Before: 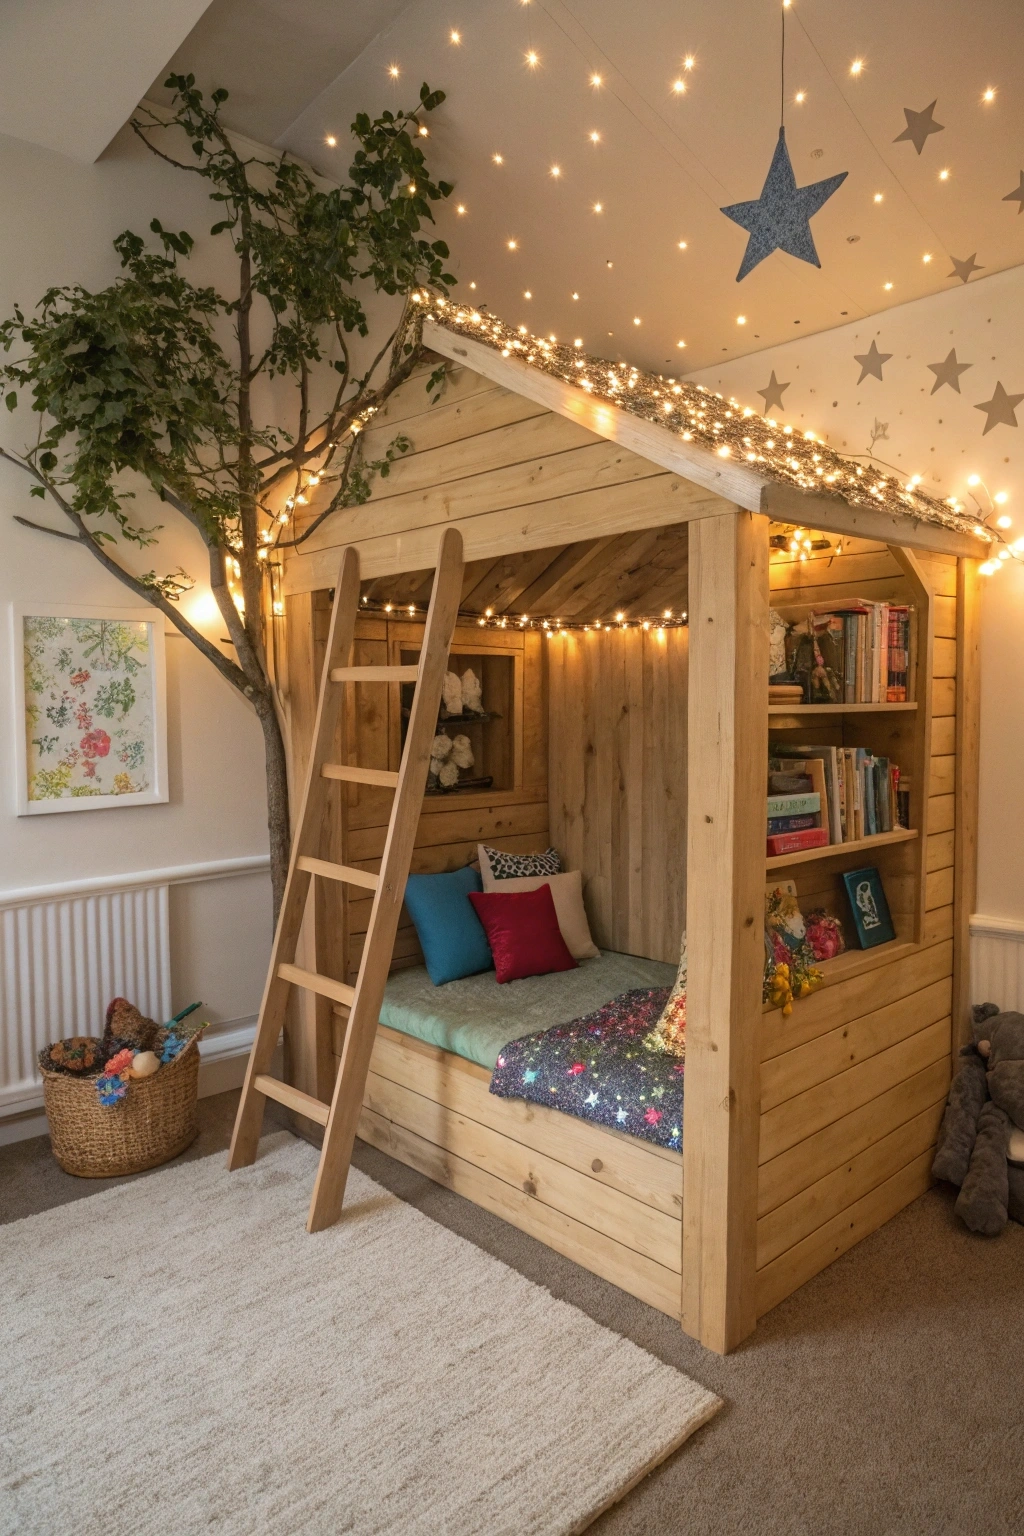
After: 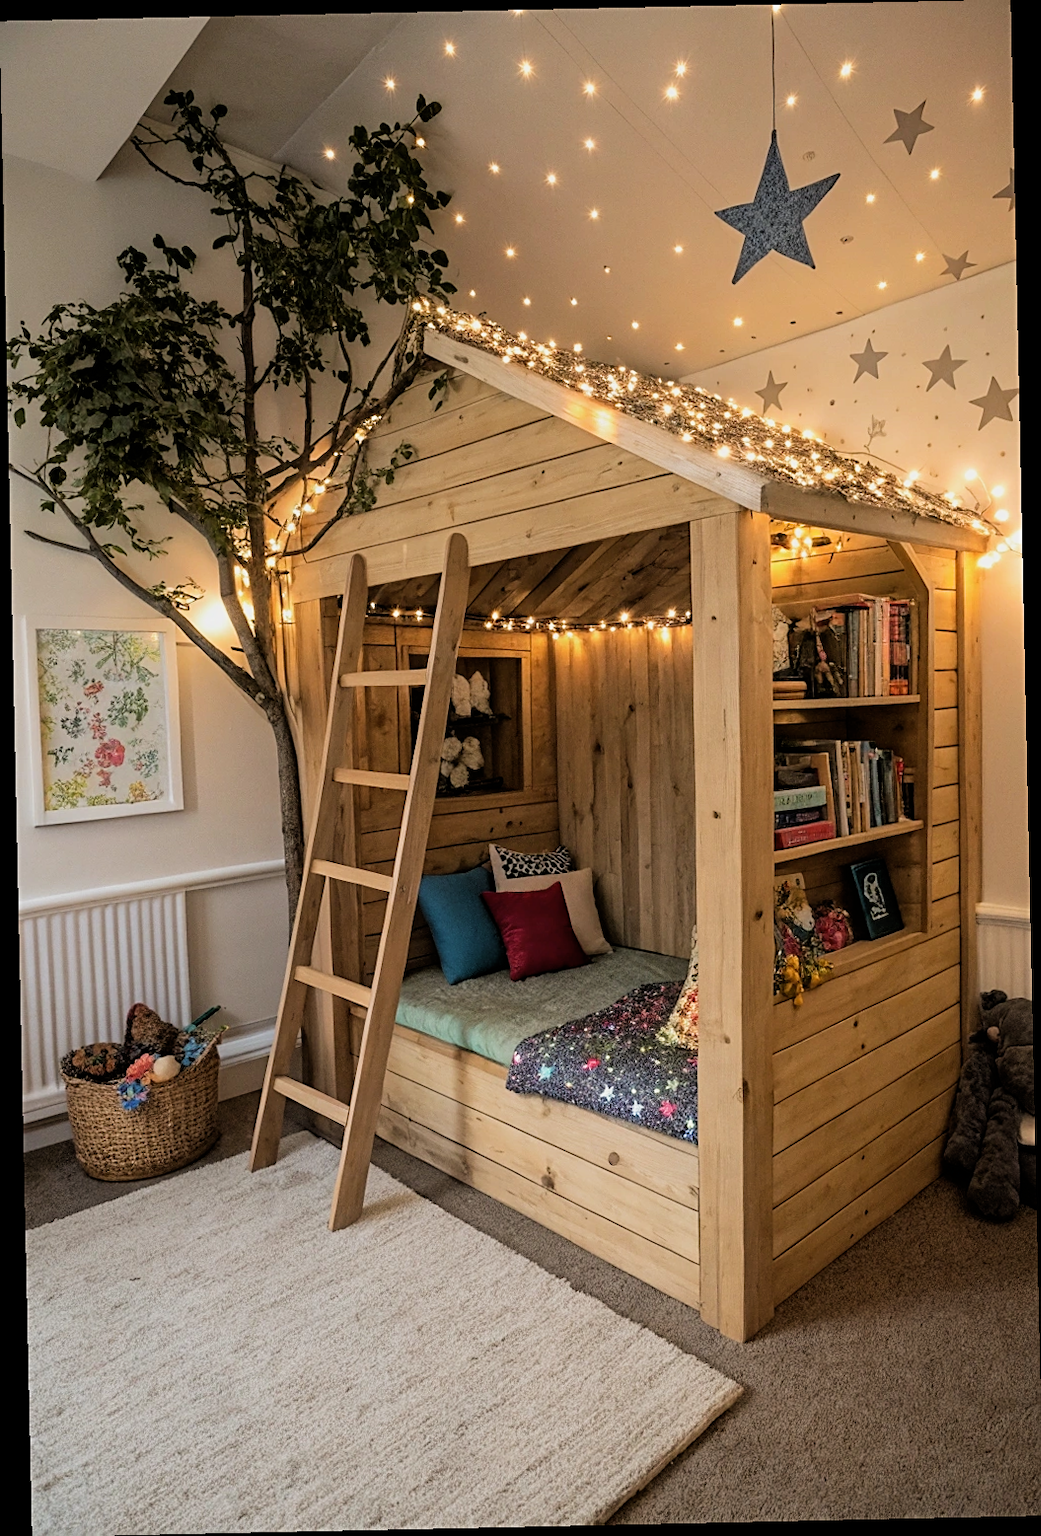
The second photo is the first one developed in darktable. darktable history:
rotate and perspective: rotation -1.24°, automatic cropping off
sharpen: on, module defaults
filmic rgb: black relative exposure -5 EV, white relative exposure 3.2 EV, hardness 3.42, contrast 1.2, highlights saturation mix -50%
